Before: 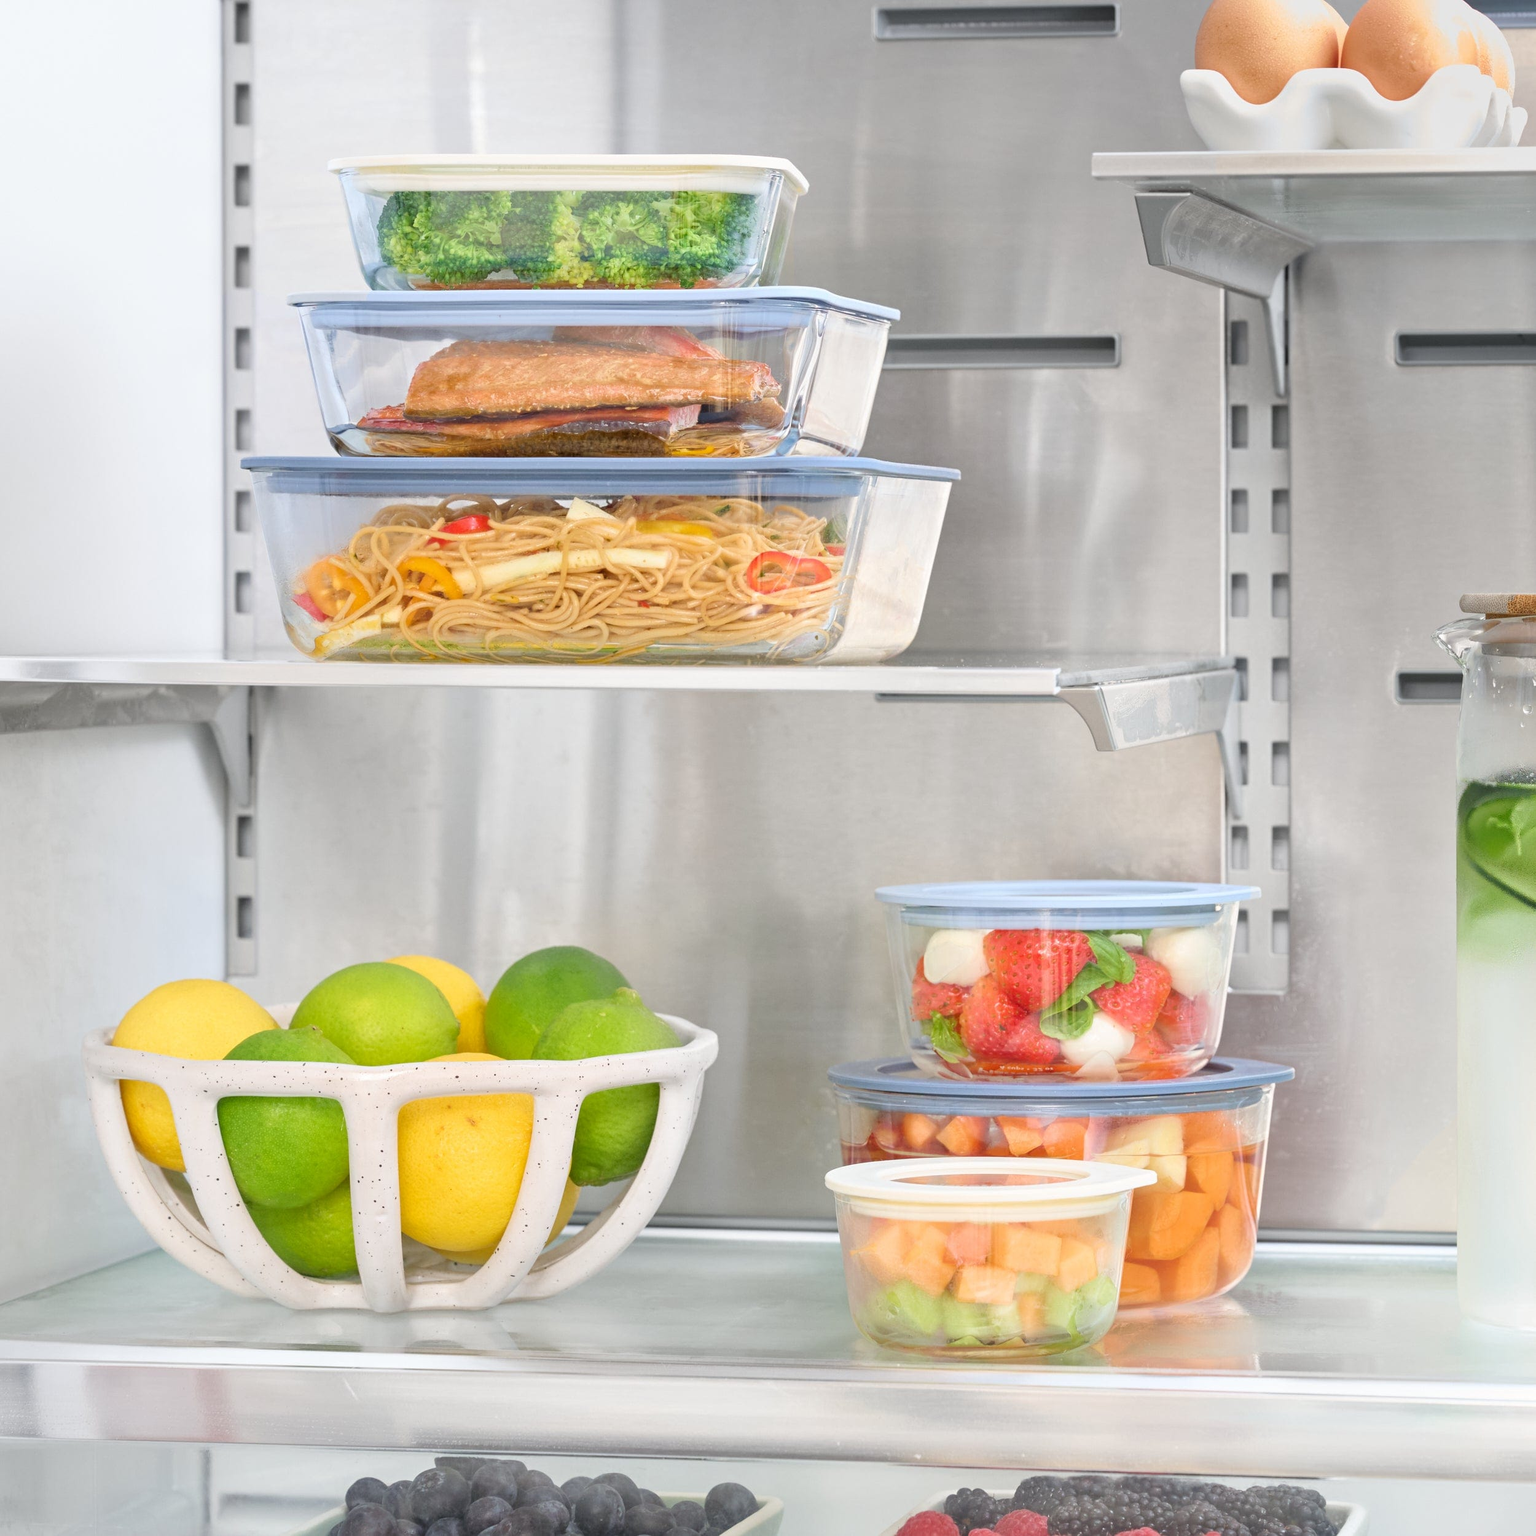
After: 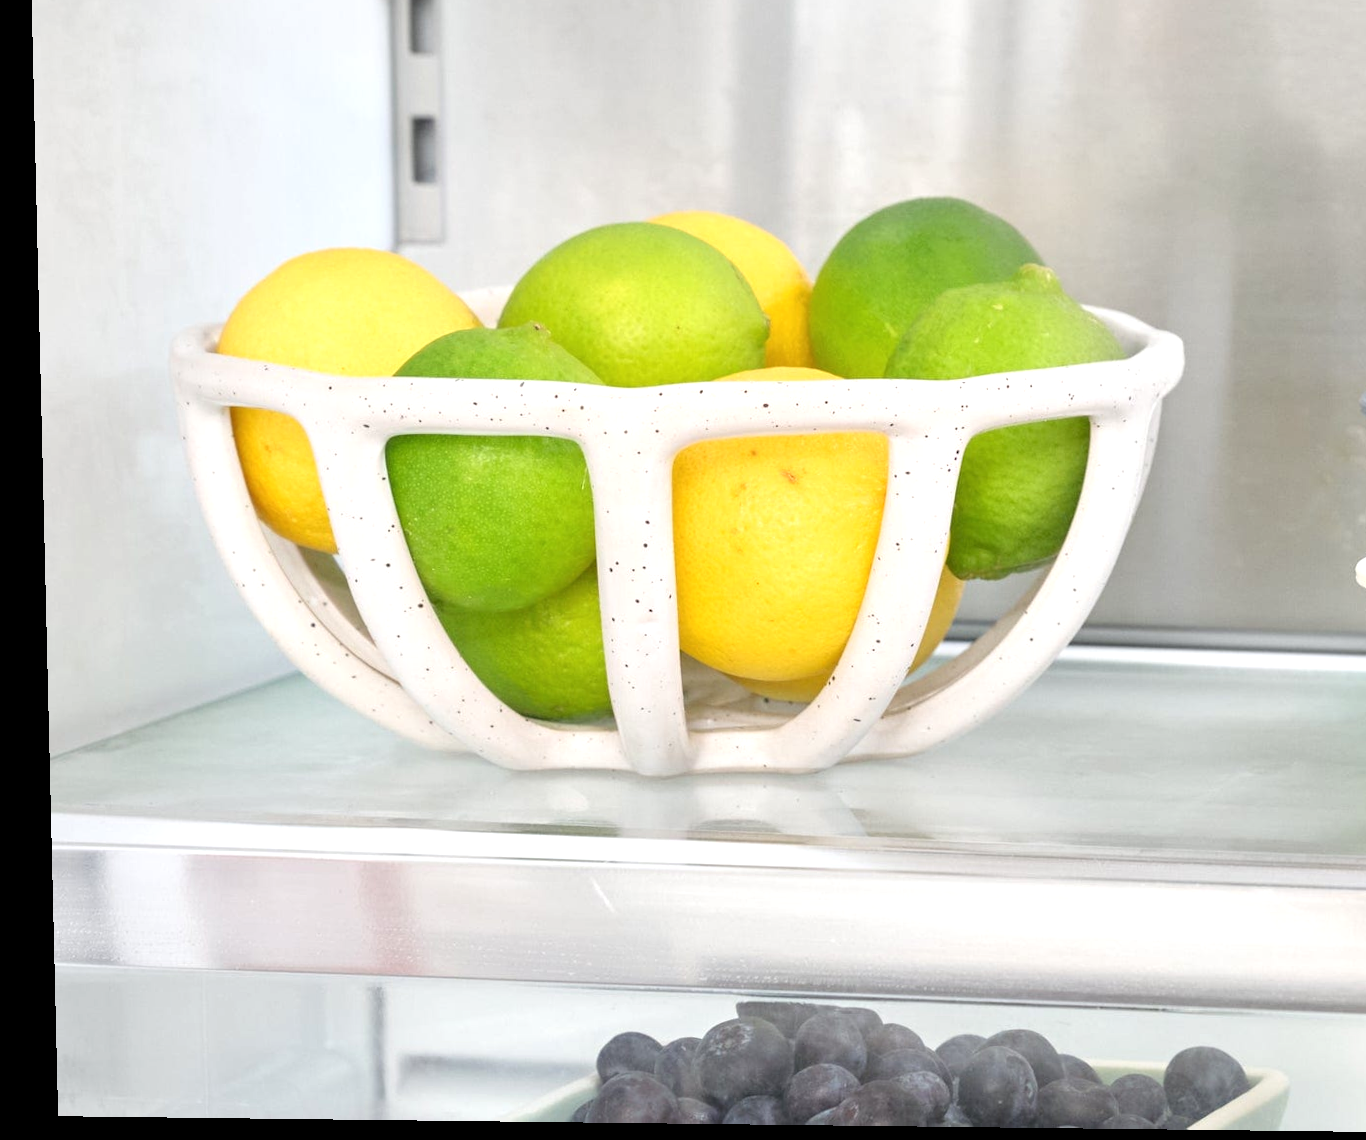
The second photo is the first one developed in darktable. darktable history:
exposure: exposure 0.4 EV, compensate highlight preservation false
crop and rotate: top 54.778%, right 46.61%, bottom 0.159%
rotate and perspective: lens shift (vertical) 0.048, lens shift (horizontal) -0.024, automatic cropping off
color correction: saturation 0.99
